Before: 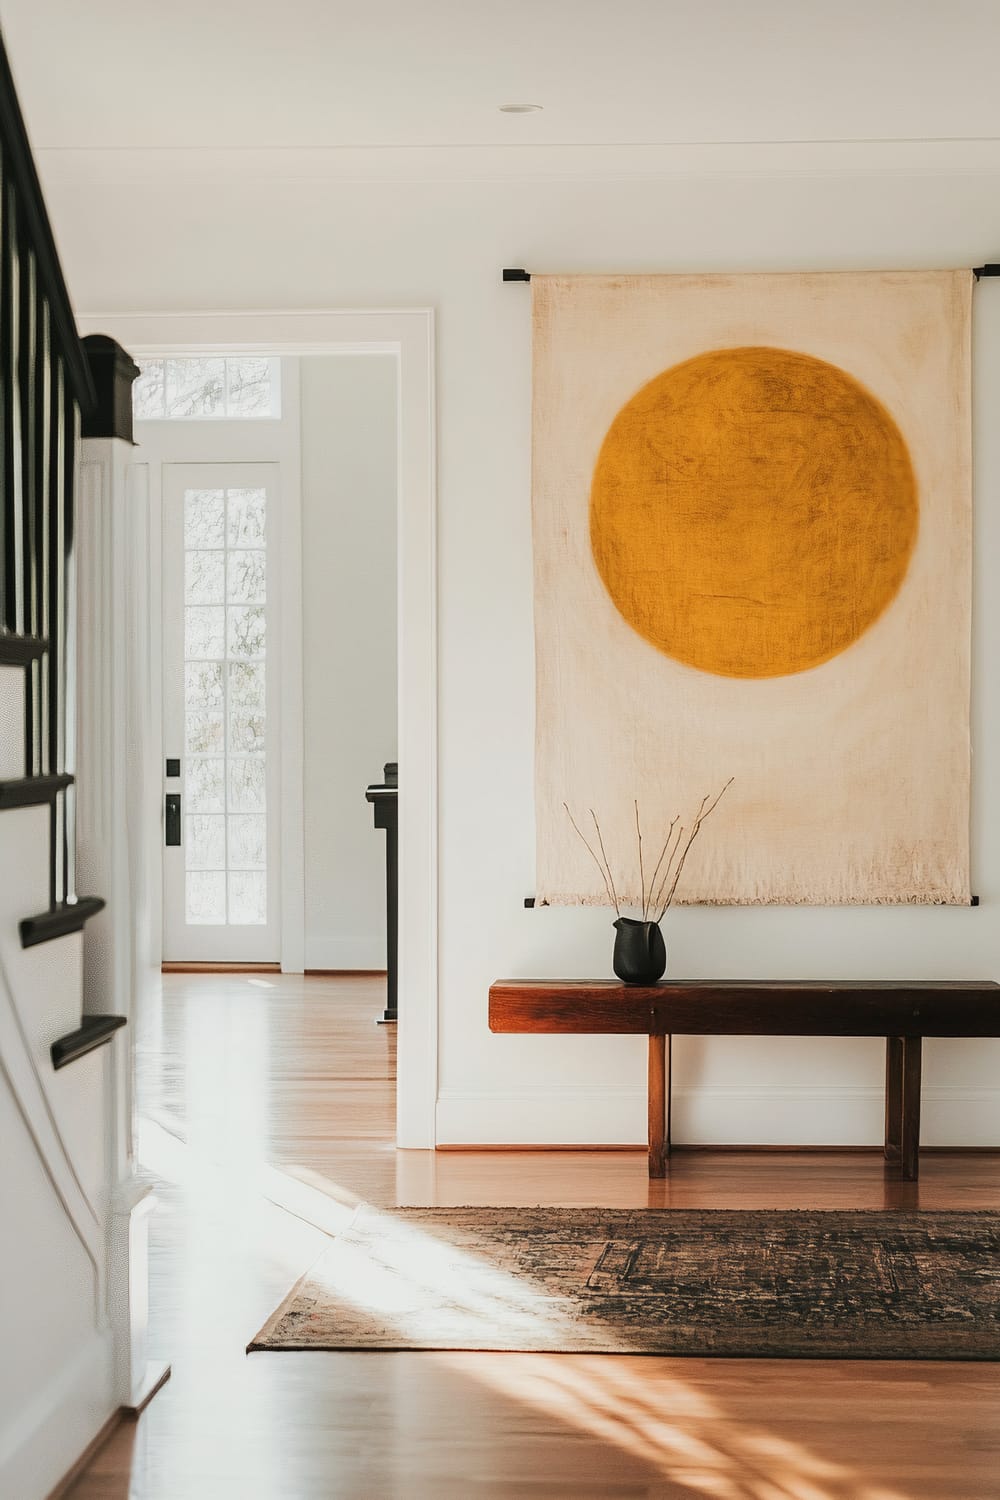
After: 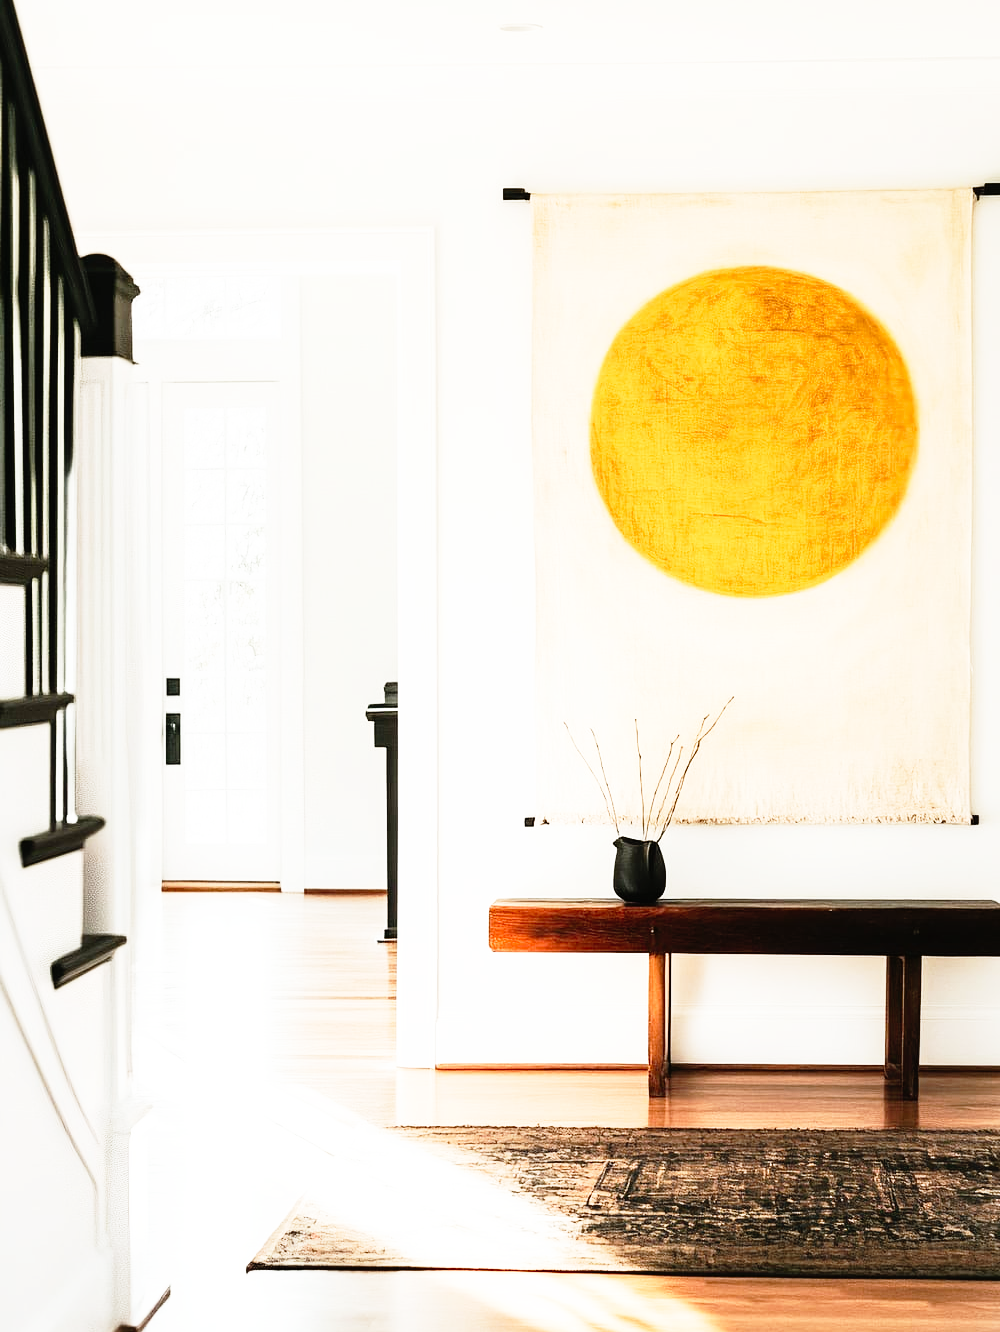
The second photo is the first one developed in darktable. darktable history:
tone equalizer: -8 EV -0.399 EV, -7 EV -0.375 EV, -6 EV -0.294 EV, -5 EV -0.206 EV, -3 EV 0.219 EV, -2 EV 0.319 EV, -1 EV 0.38 EV, +0 EV 0.421 EV, edges refinement/feathering 500, mask exposure compensation -1.57 EV, preserve details no
base curve: curves: ch0 [(0, 0) (0.012, 0.01) (0.073, 0.168) (0.31, 0.711) (0.645, 0.957) (1, 1)], preserve colors none
crop and rotate: top 5.451%, bottom 5.711%
